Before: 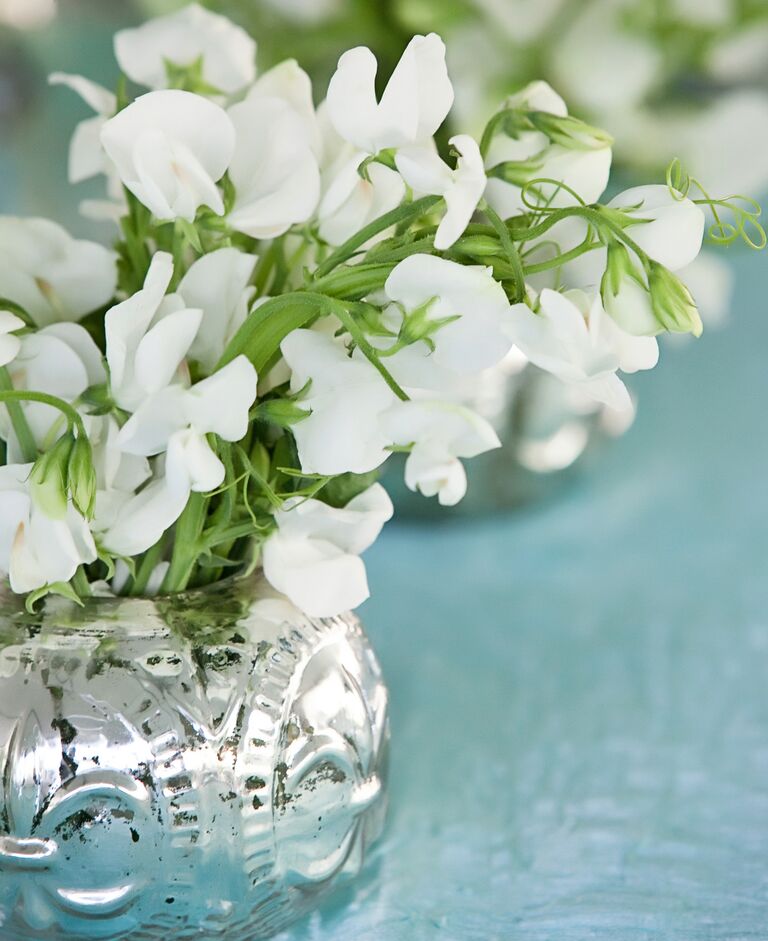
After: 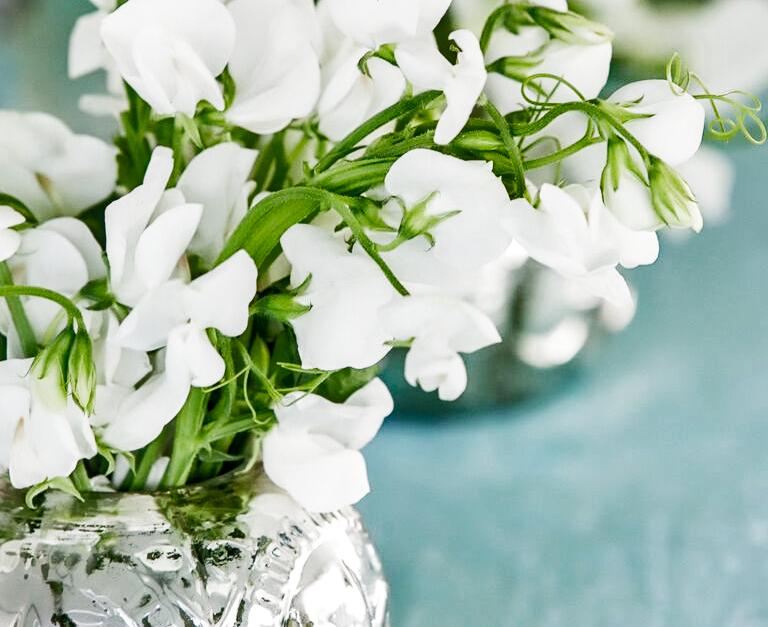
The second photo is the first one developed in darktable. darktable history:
local contrast: on, module defaults
crop: top 11.166%, bottom 22.168%
shadows and highlights: shadows 60, soften with gaussian
filmic rgb: middle gray luminance 12.74%, black relative exposure -10.13 EV, white relative exposure 3.47 EV, threshold 6 EV, target black luminance 0%, hardness 5.74, latitude 44.69%, contrast 1.221, highlights saturation mix 5%, shadows ↔ highlights balance 26.78%, add noise in highlights 0, preserve chrominance no, color science v3 (2019), use custom middle-gray values true, iterations of high-quality reconstruction 0, contrast in highlights soft, enable highlight reconstruction true
